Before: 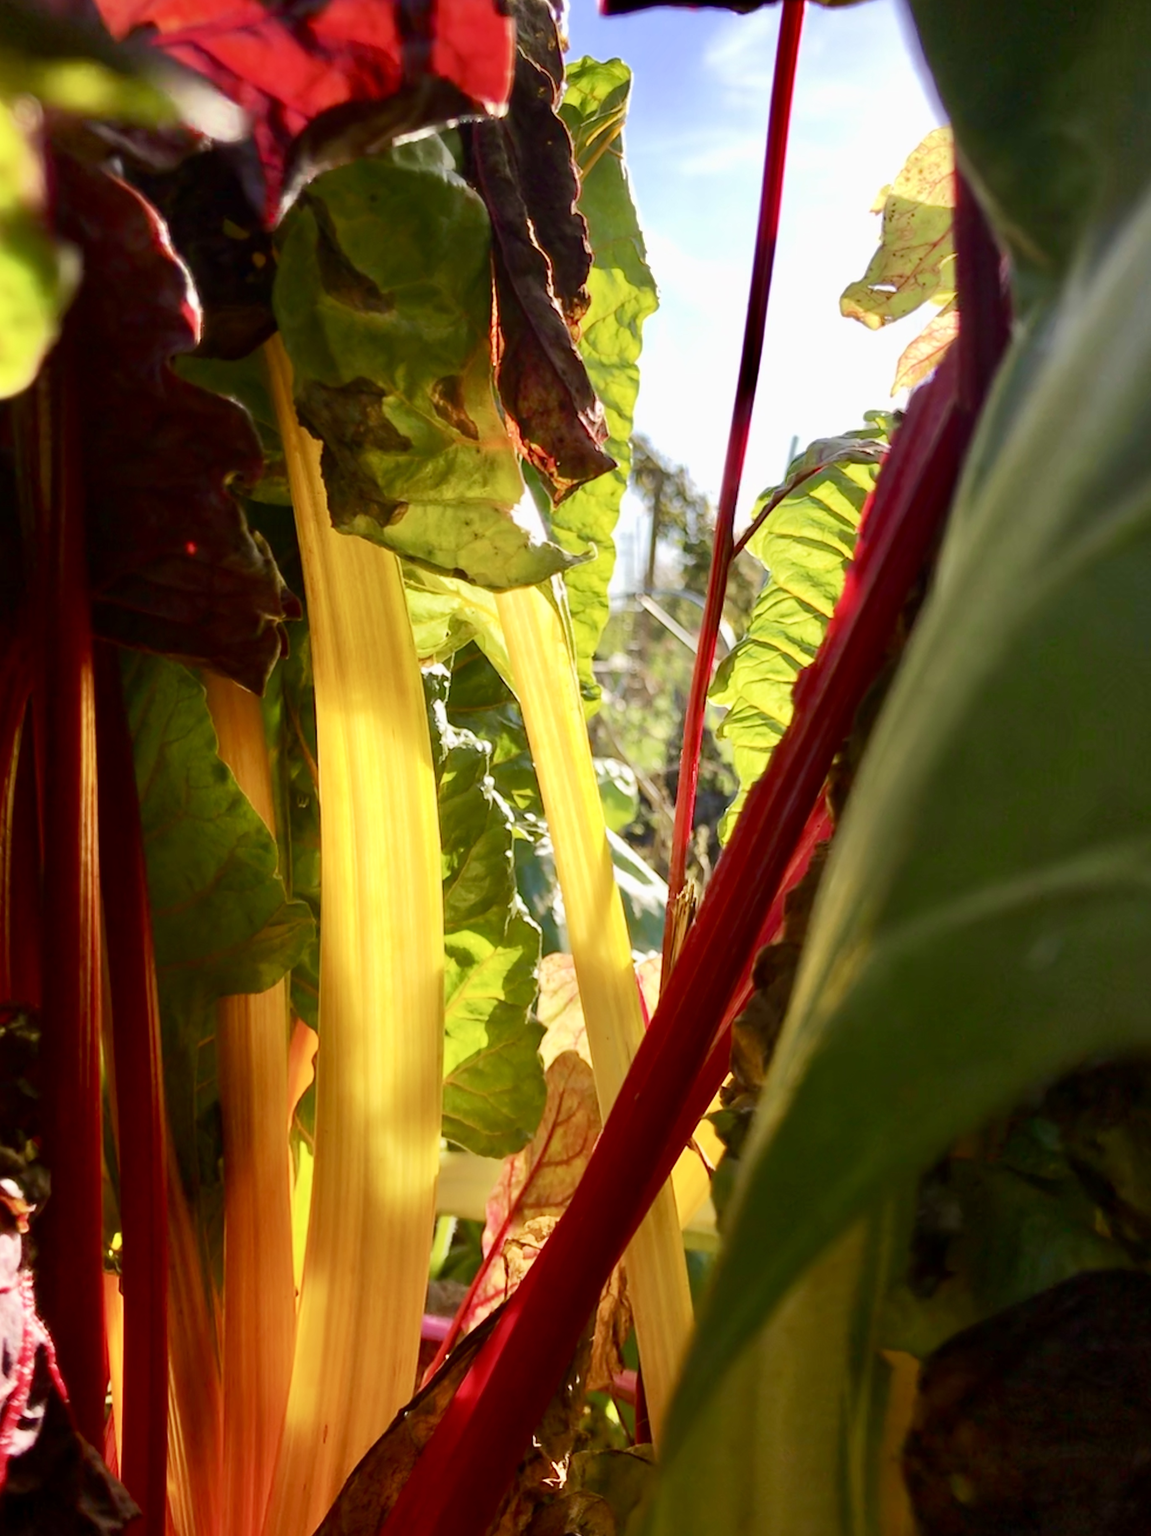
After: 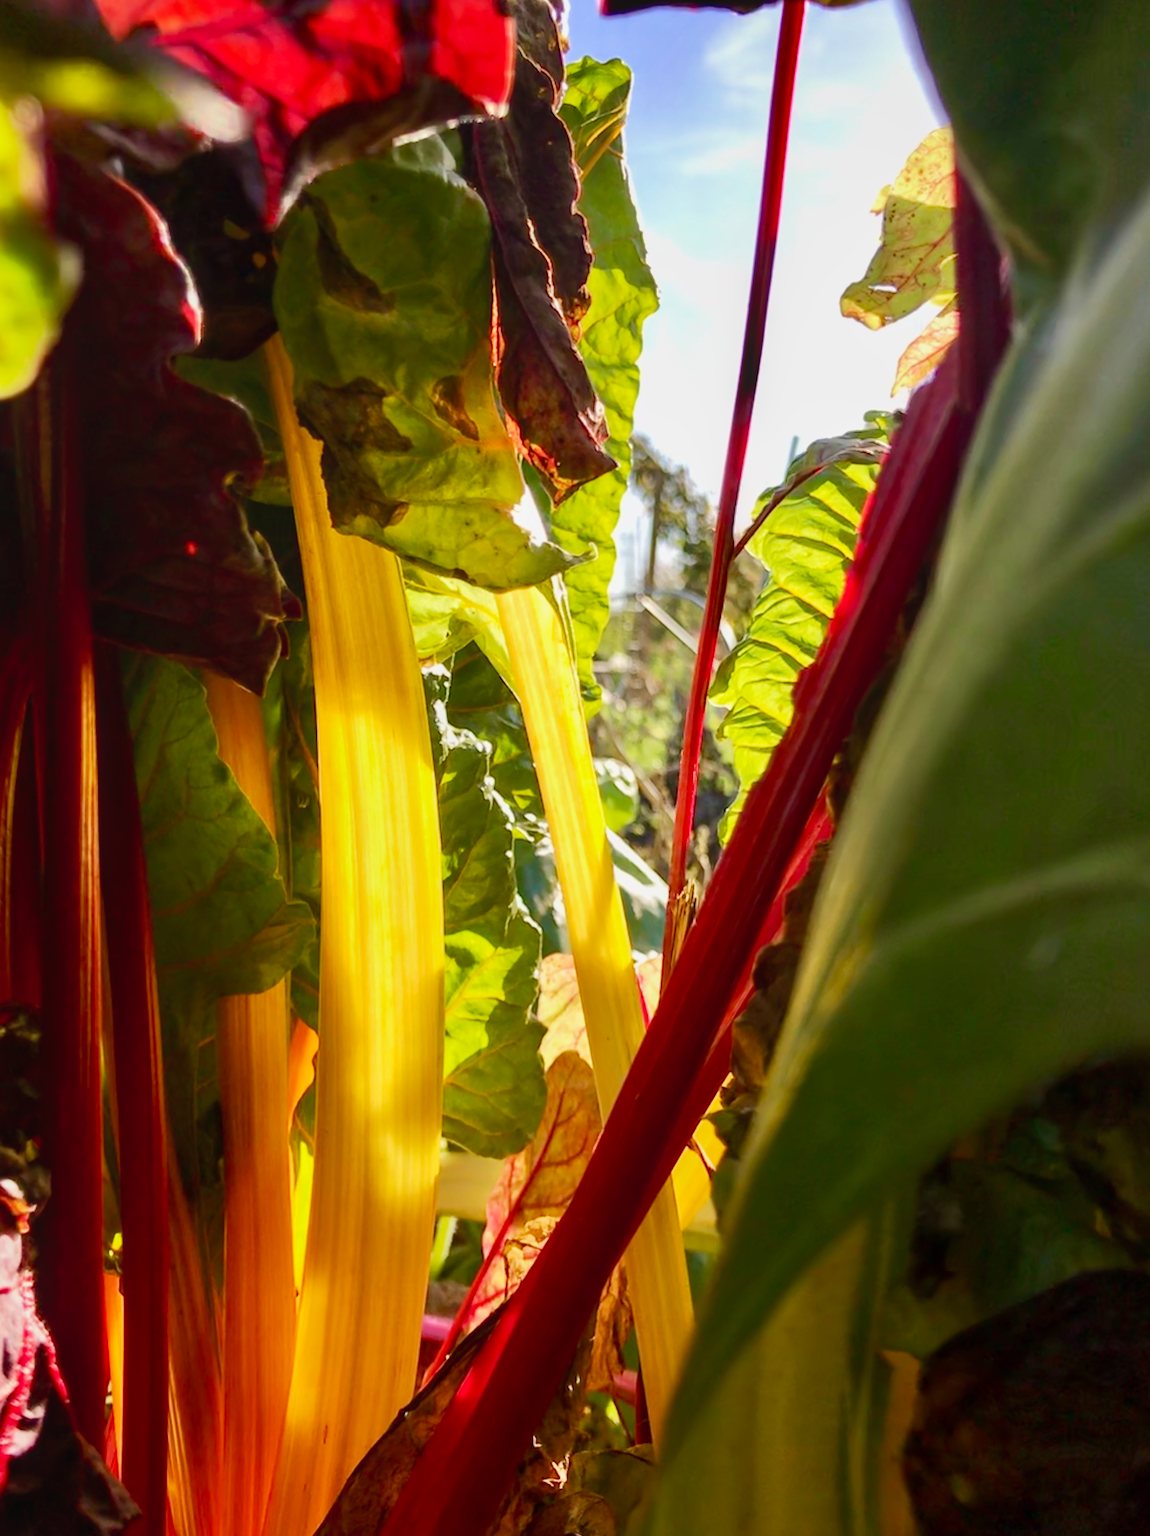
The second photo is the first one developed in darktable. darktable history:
exposure: compensate highlight preservation false
local contrast: detail 110%
